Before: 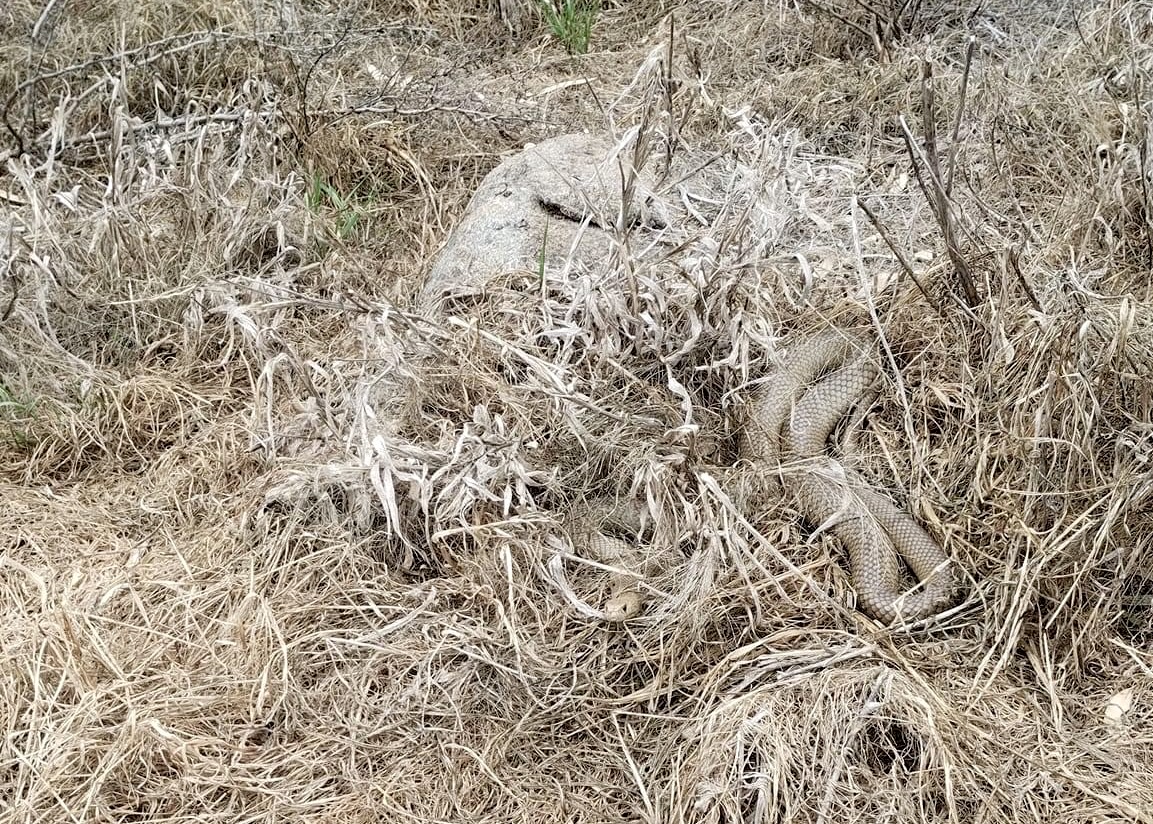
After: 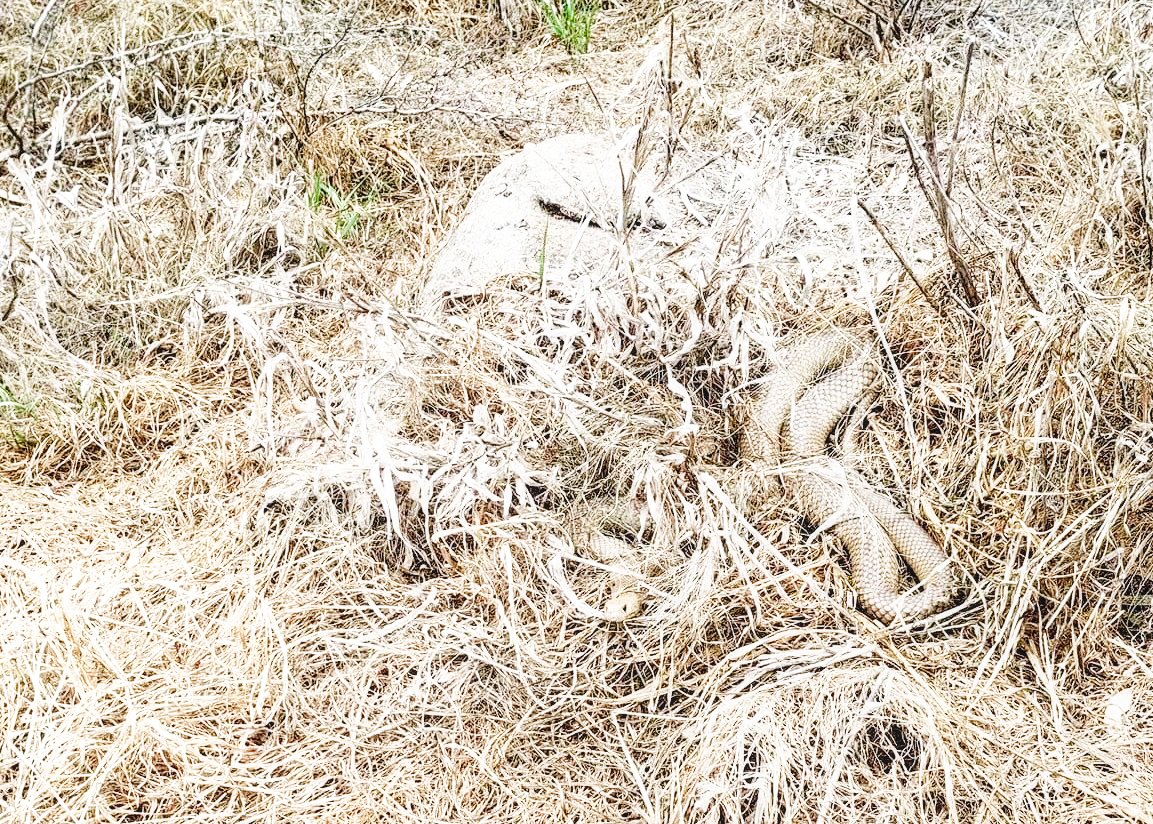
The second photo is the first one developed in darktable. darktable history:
local contrast: detail 117%
base curve: curves: ch0 [(0, 0) (0.007, 0.004) (0.027, 0.03) (0.046, 0.07) (0.207, 0.54) (0.442, 0.872) (0.673, 0.972) (1, 1)], preserve colors none
